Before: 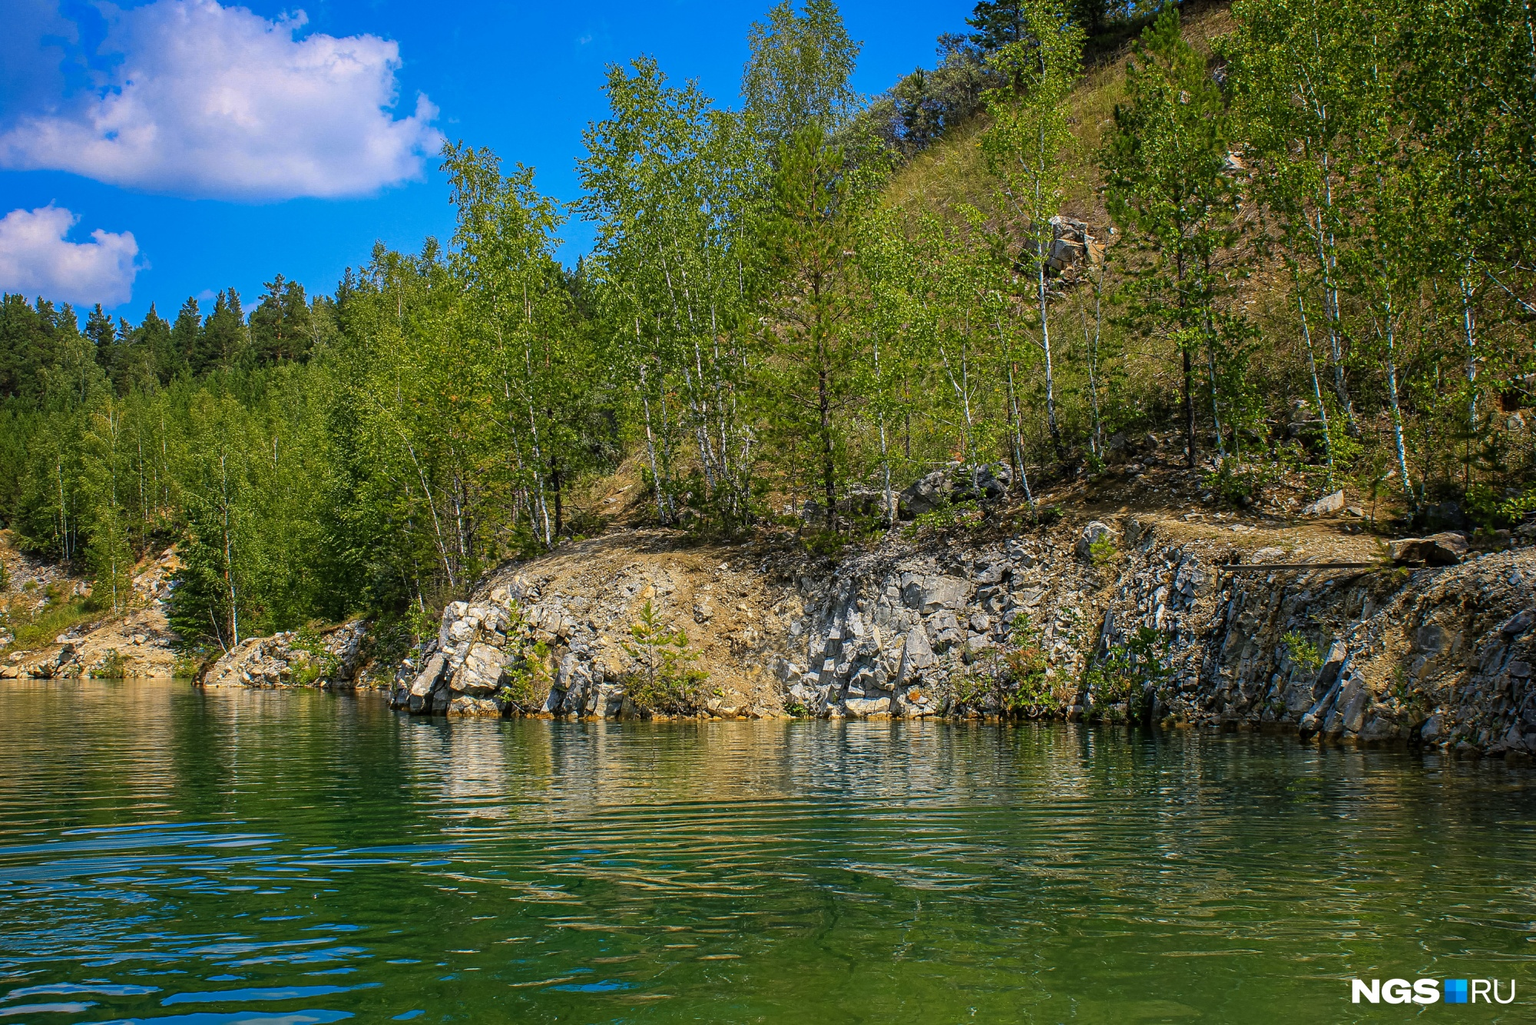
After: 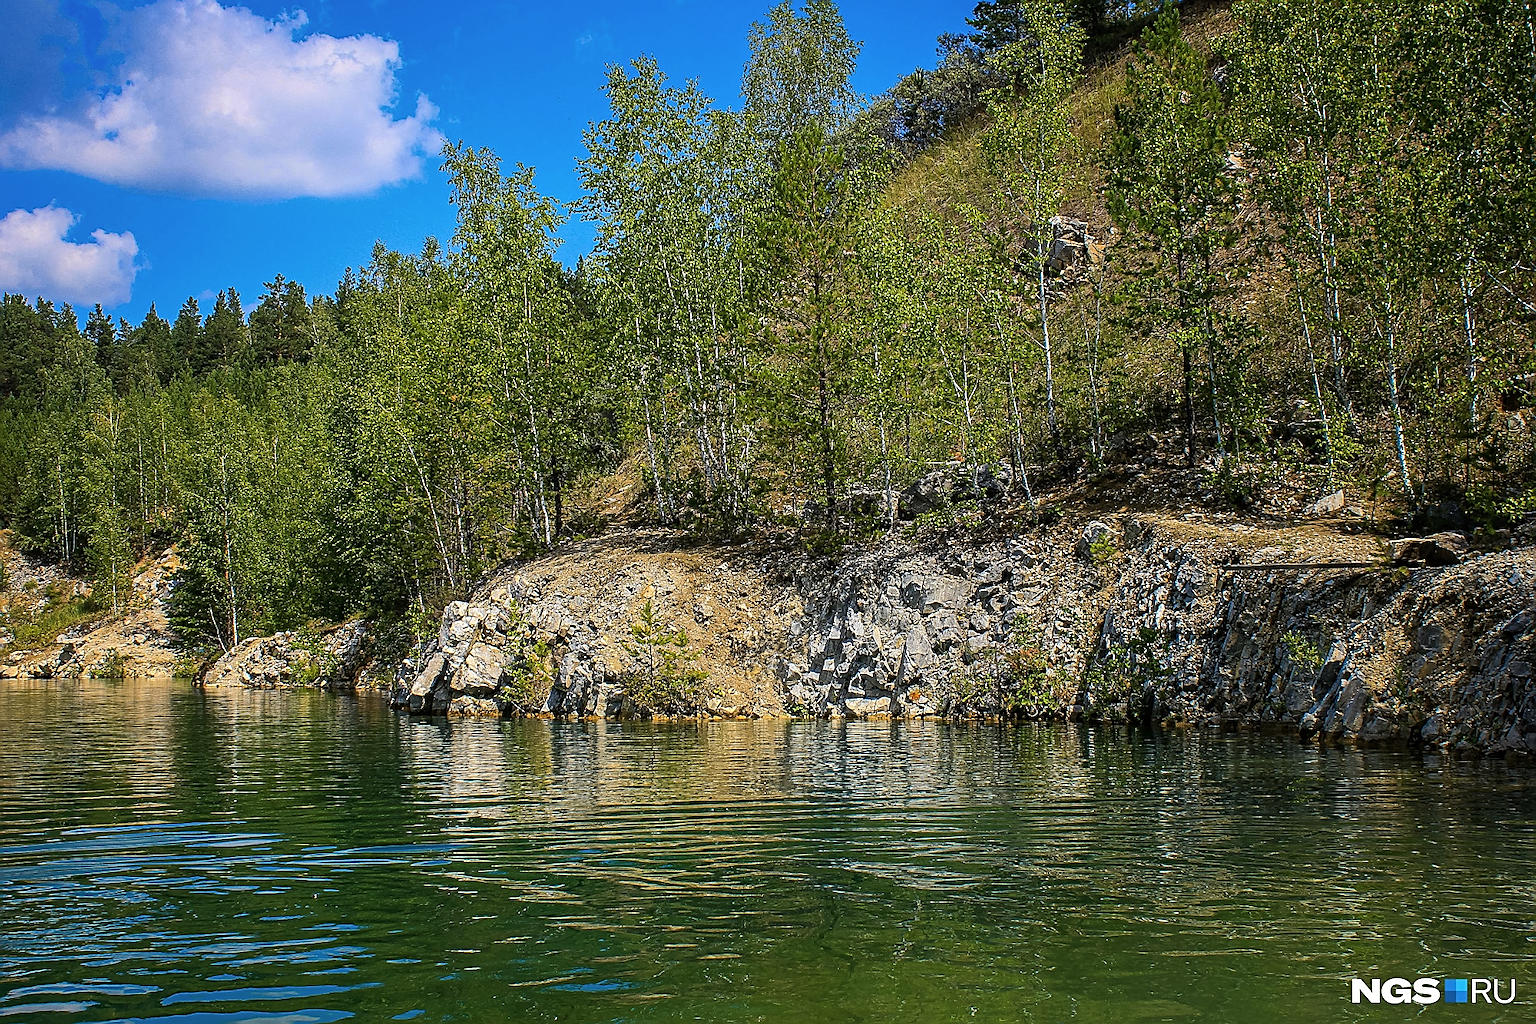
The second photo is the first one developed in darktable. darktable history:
tone curve: curves: ch0 [(0, 0) (0.339, 0.306) (0.687, 0.706) (1, 1)], color space Lab, linked channels, preserve colors none
sharpen: radius 1.4, amount 1.25, threshold 0.7
contrast brightness saturation: saturation -0.04
